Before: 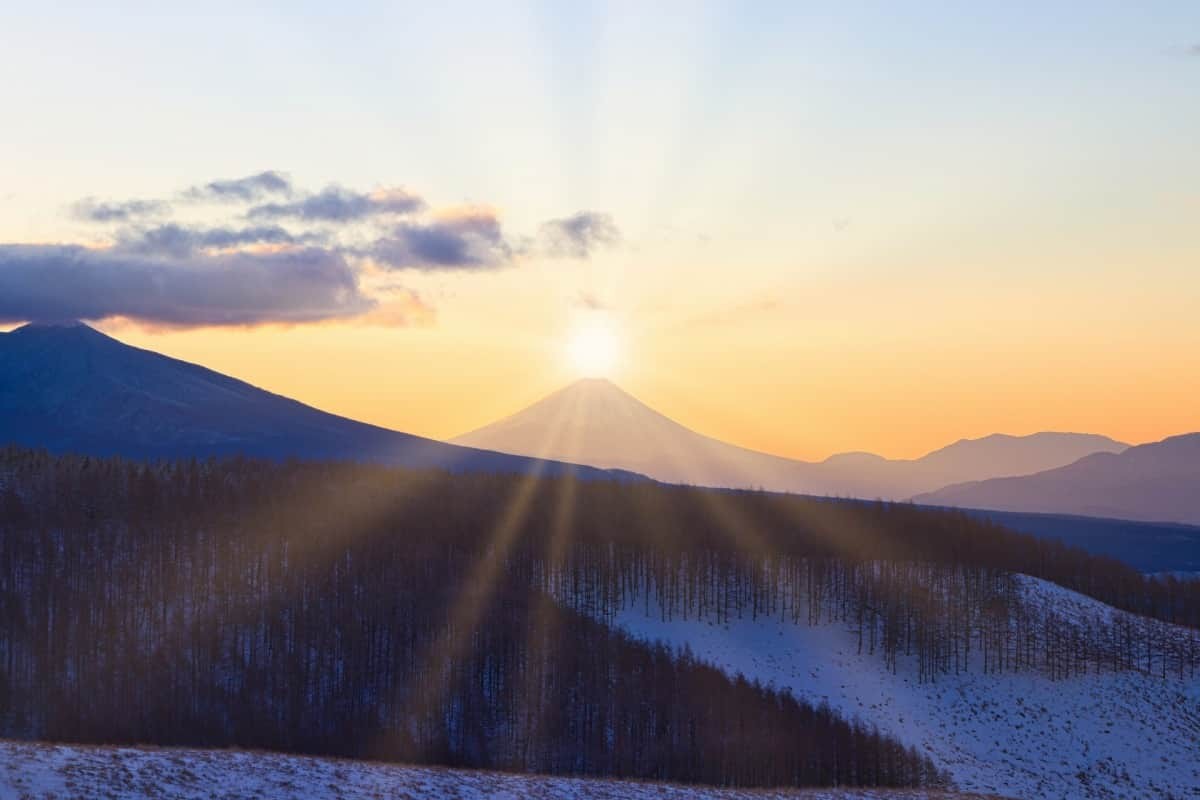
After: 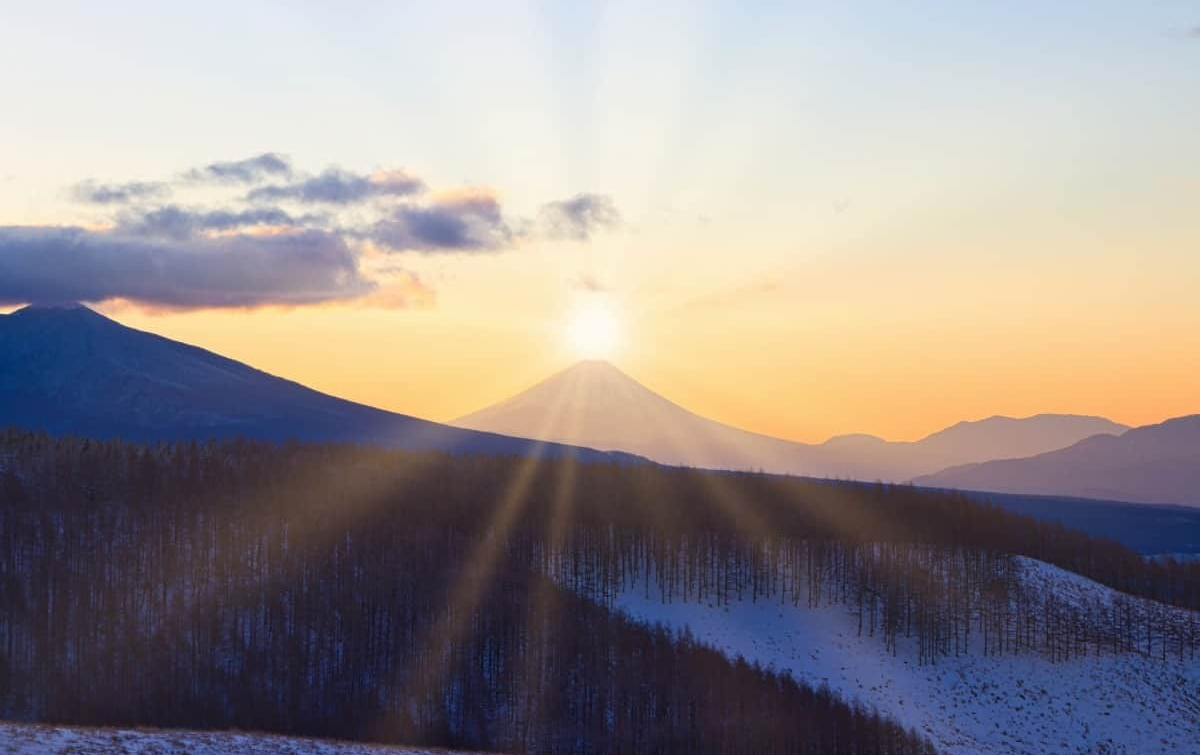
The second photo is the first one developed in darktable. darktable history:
crop and rotate: top 2.283%, bottom 3.251%
